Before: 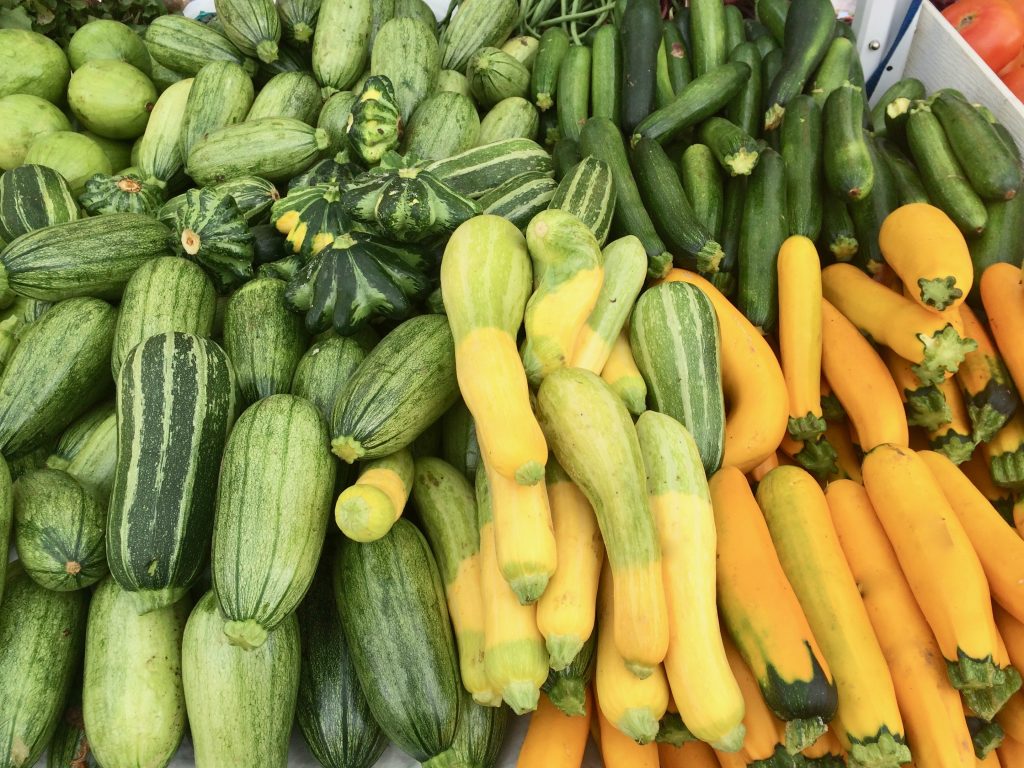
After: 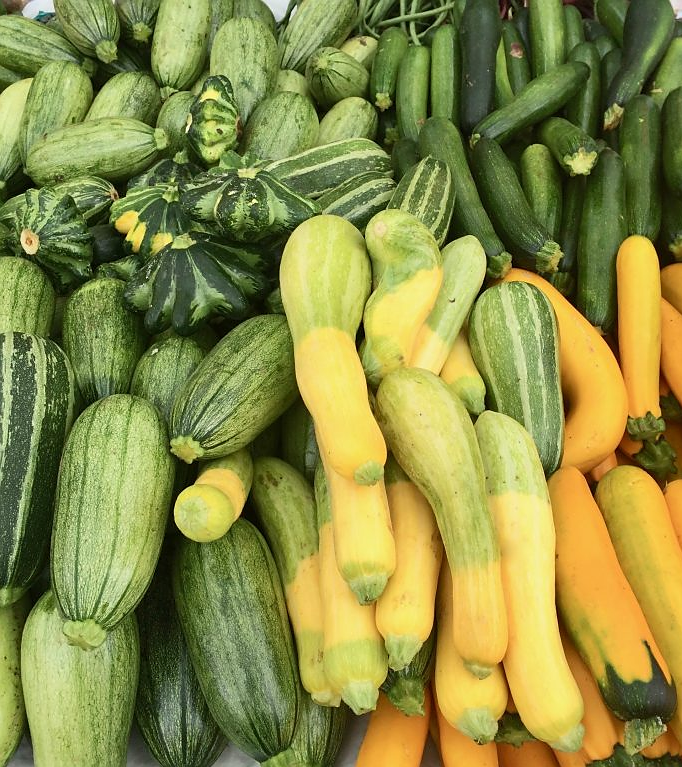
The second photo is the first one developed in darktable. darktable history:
crop and rotate: left 15.754%, right 17.579%
sharpen: radius 0.969, amount 0.604
